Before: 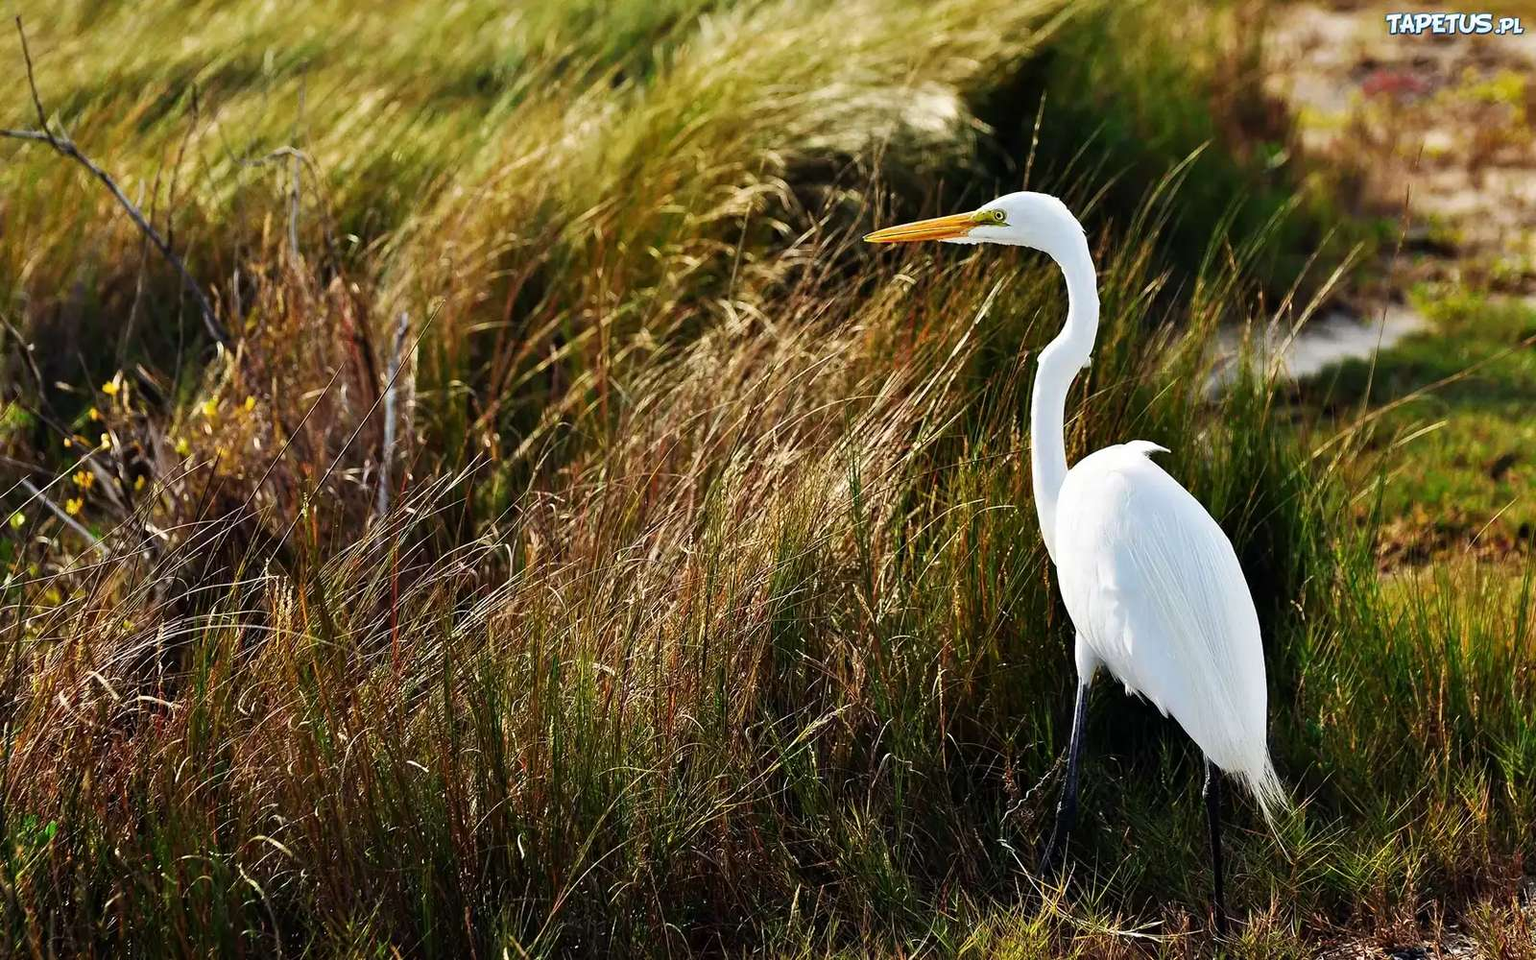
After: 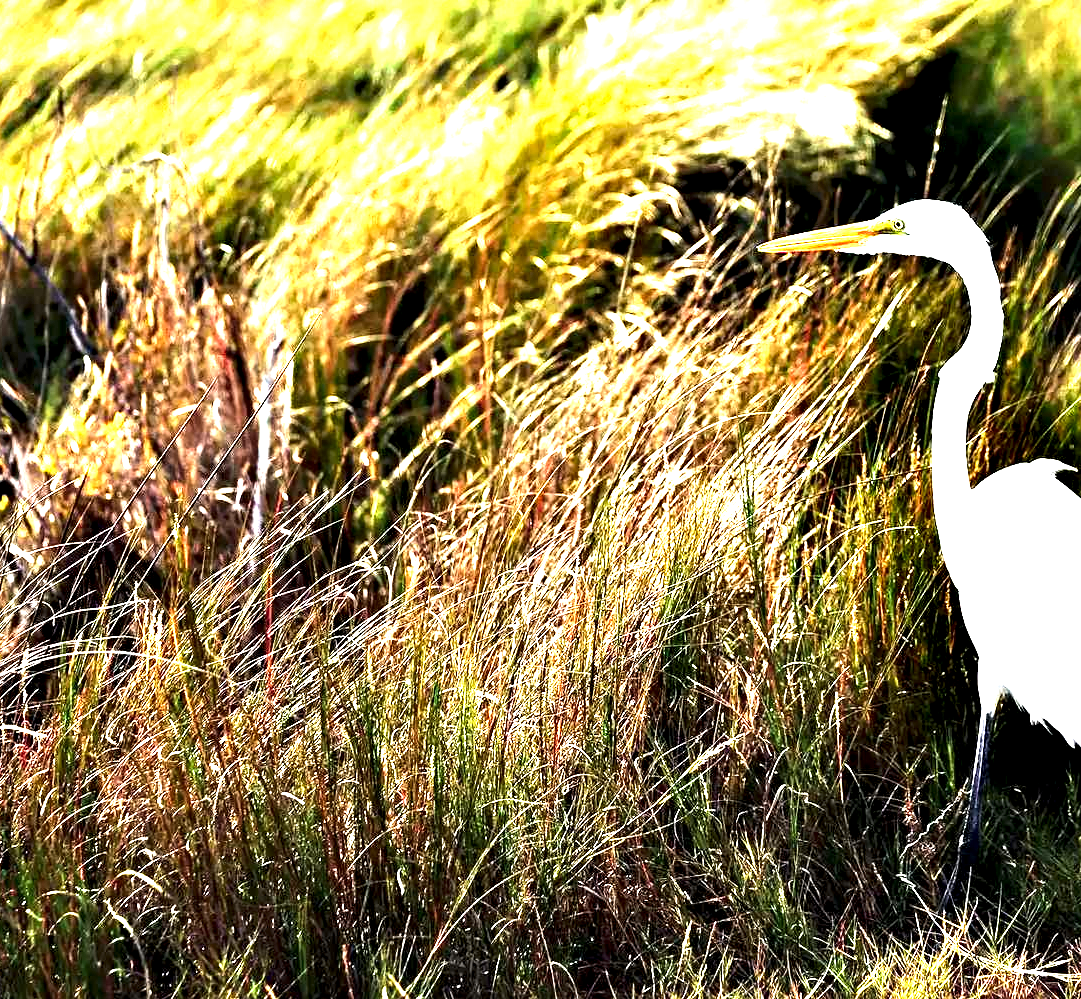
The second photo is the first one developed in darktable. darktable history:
crop and rotate: left 8.921%, right 23.481%
exposure: black level correction 0, exposure 1.755 EV, compensate highlight preservation false
tone equalizer: -8 EV -0.391 EV, -7 EV -0.409 EV, -6 EV -0.328 EV, -5 EV -0.21 EV, -3 EV 0.246 EV, -2 EV 0.363 EV, -1 EV 0.384 EV, +0 EV 0.438 EV, edges refinement/feathering 500, mask exposure compensation -1.57 EV, preserve details no
contrast equalizer: y [[0.6 ×6], [0.55 ×6], [0 ×6], [0 ×6], [0 ×6]]
